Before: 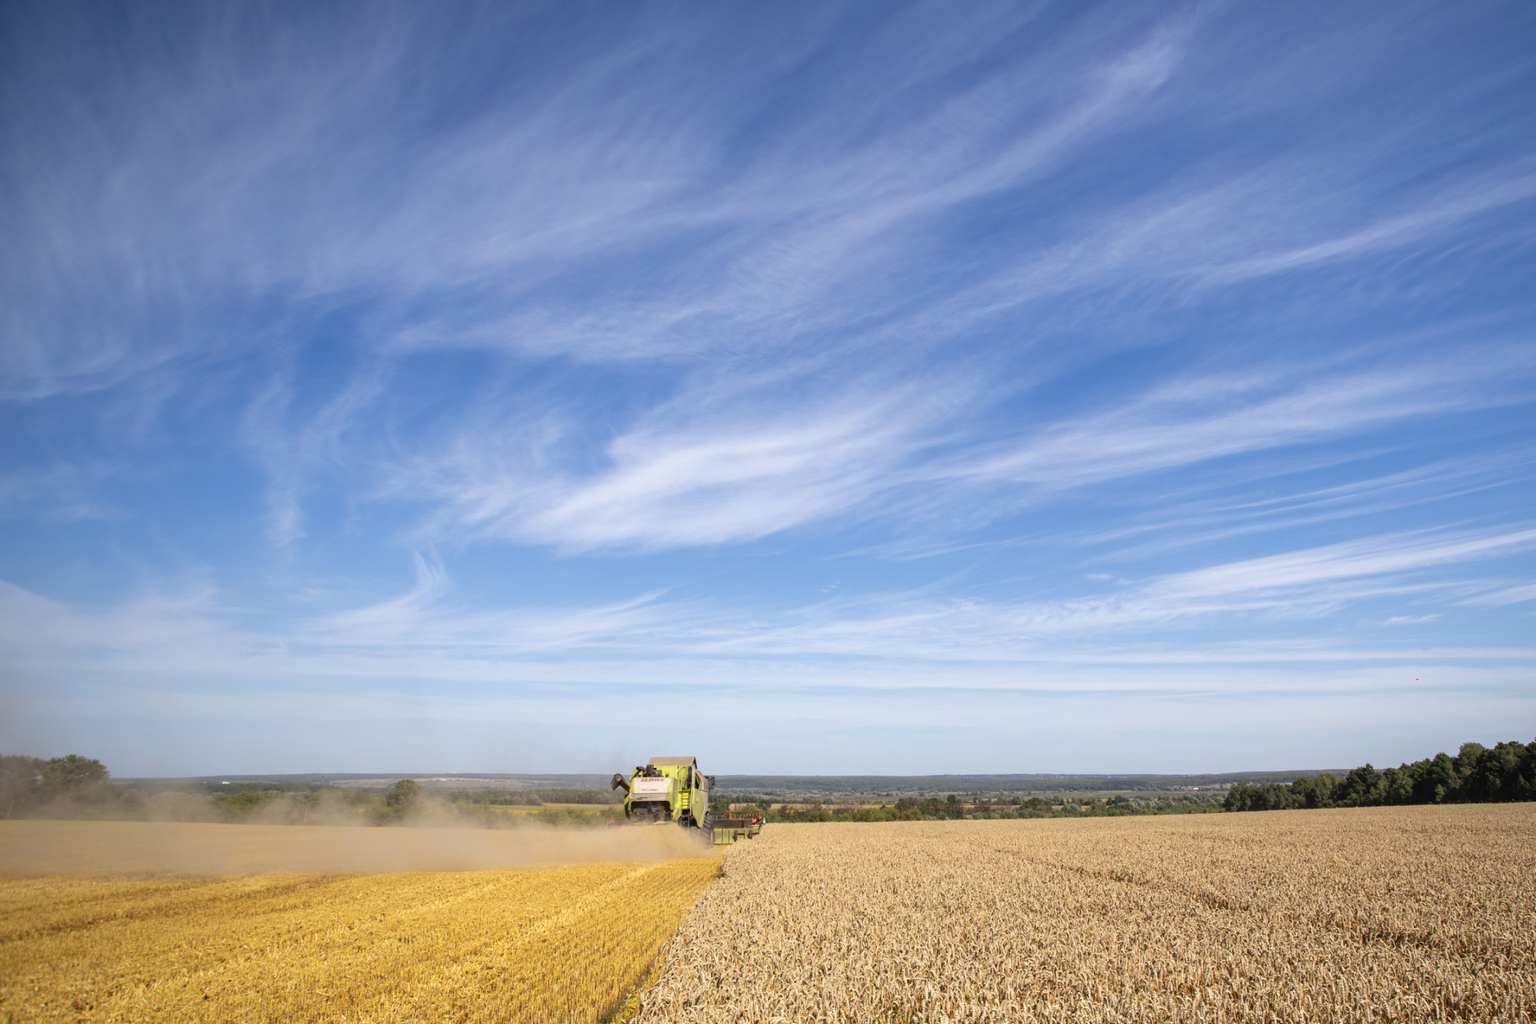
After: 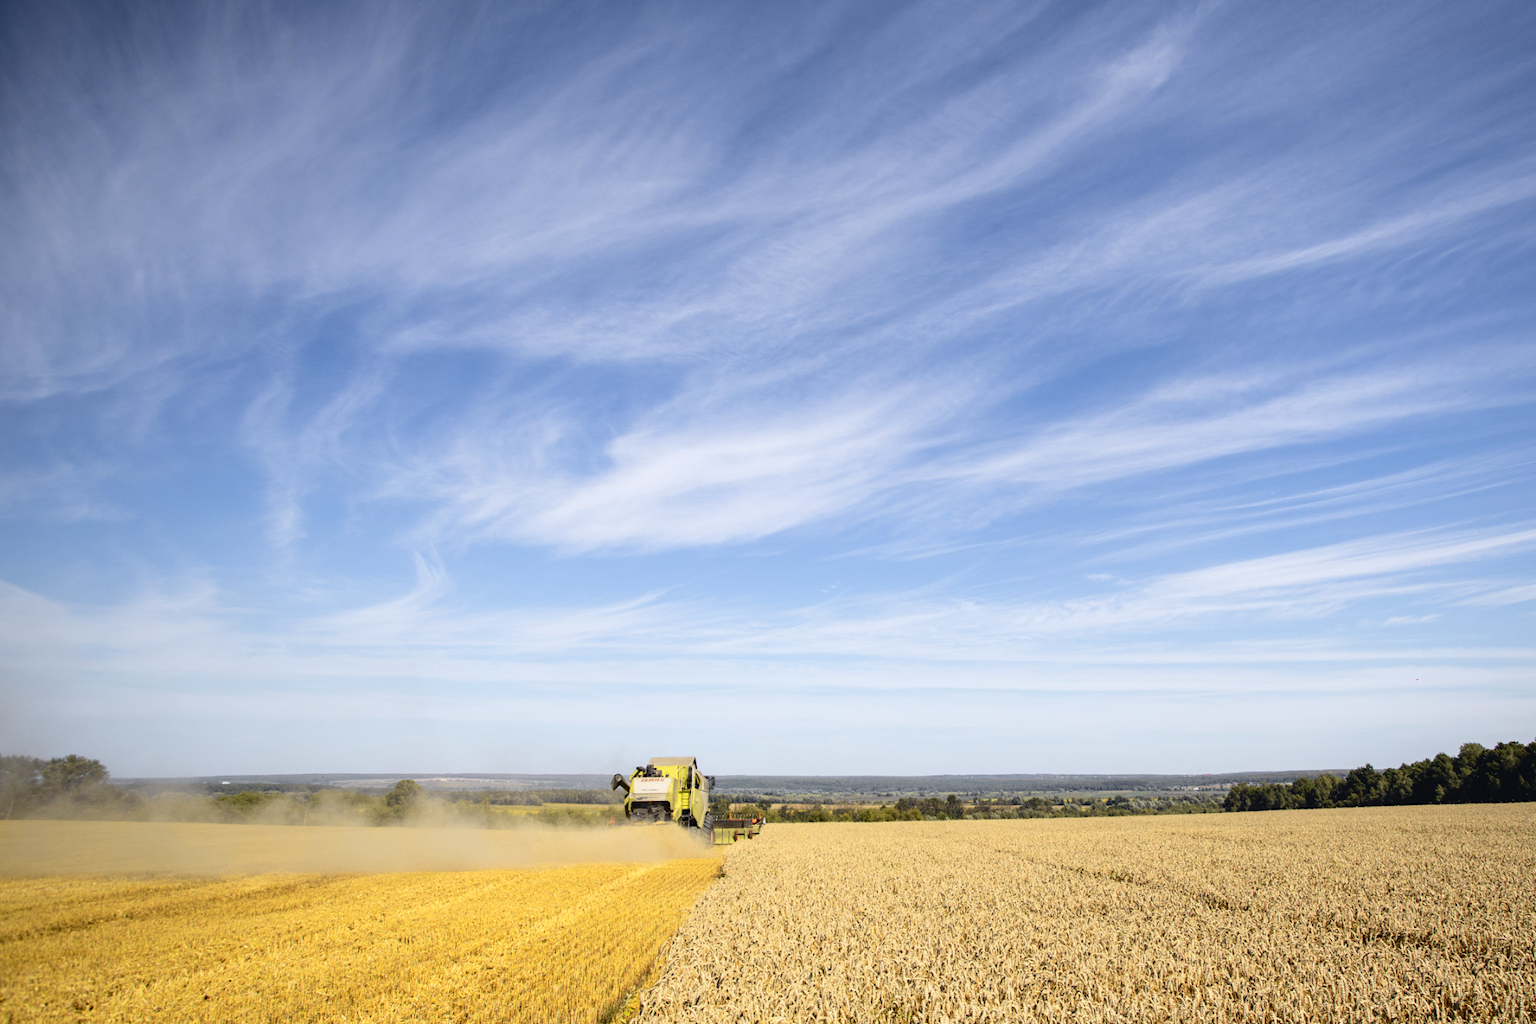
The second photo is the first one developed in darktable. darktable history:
tone curve: curves: ch0 [(0, 0.023) (0.104, 0.058) (0.21, 0.162) (0.469, 0.524) (0.579, 0.65) (0.725, 0.8) (0.858, 0.903) (1, 0.974)]; ch1 [(0, 0) (0.414, 0.395) (0.447, 0.447) (0.502, 0.501) (0.521, 0.512) (0.566, 0.566) (0.618, 0.61) (0.654, 0.642) (1, 1)]; ch2 [(0, 0) (0.369, 0.388) (0.437, 0.453) (0.492, 0.485) (0.524, 0.508) (0.553, 0.566) (0.583, 0.608) (1, 1)], color space Lab, independent channels, preserve colors none
